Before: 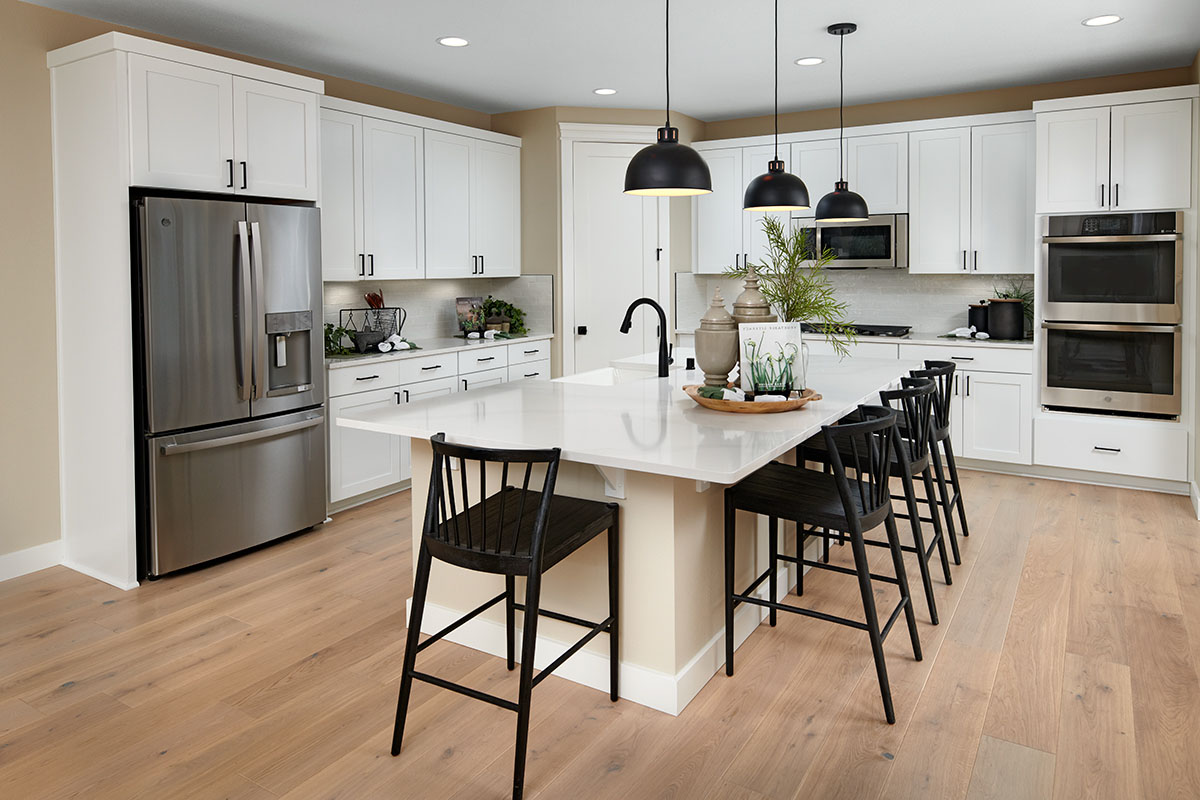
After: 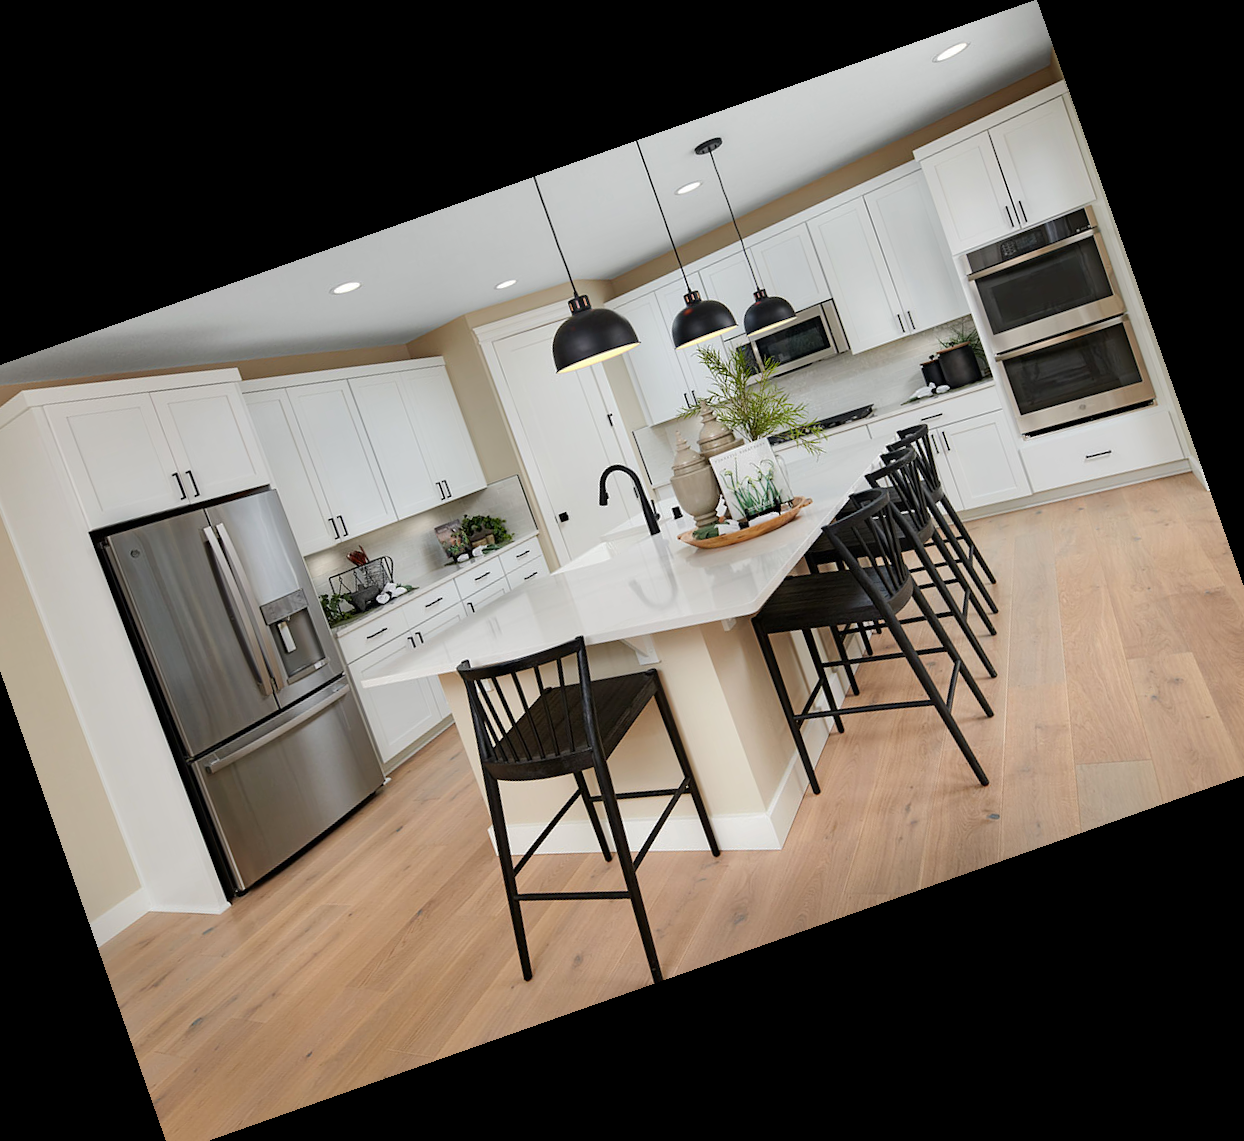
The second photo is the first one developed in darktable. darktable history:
base curve: curves: ch0 [(0, 0) (0.235, 0.266) (0.503, 0.496) (0.786, 0.72) (1, 1)]
crop and rotate: angle 19.43°, left 6.812%, right 4.125%, bottom 1.087%
